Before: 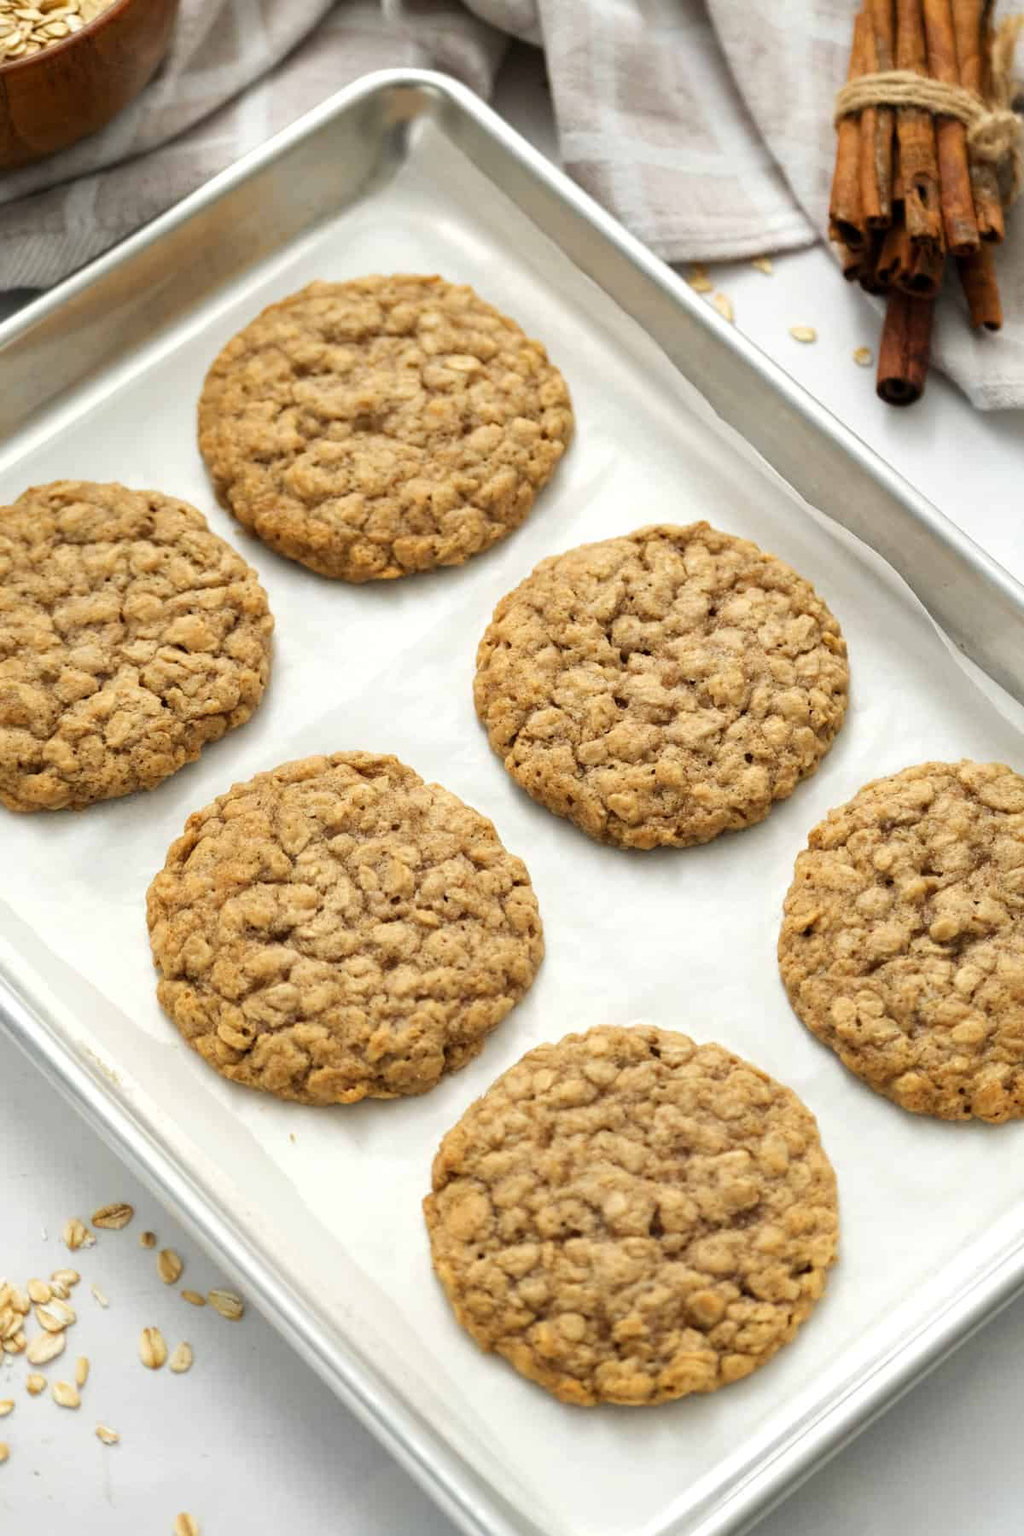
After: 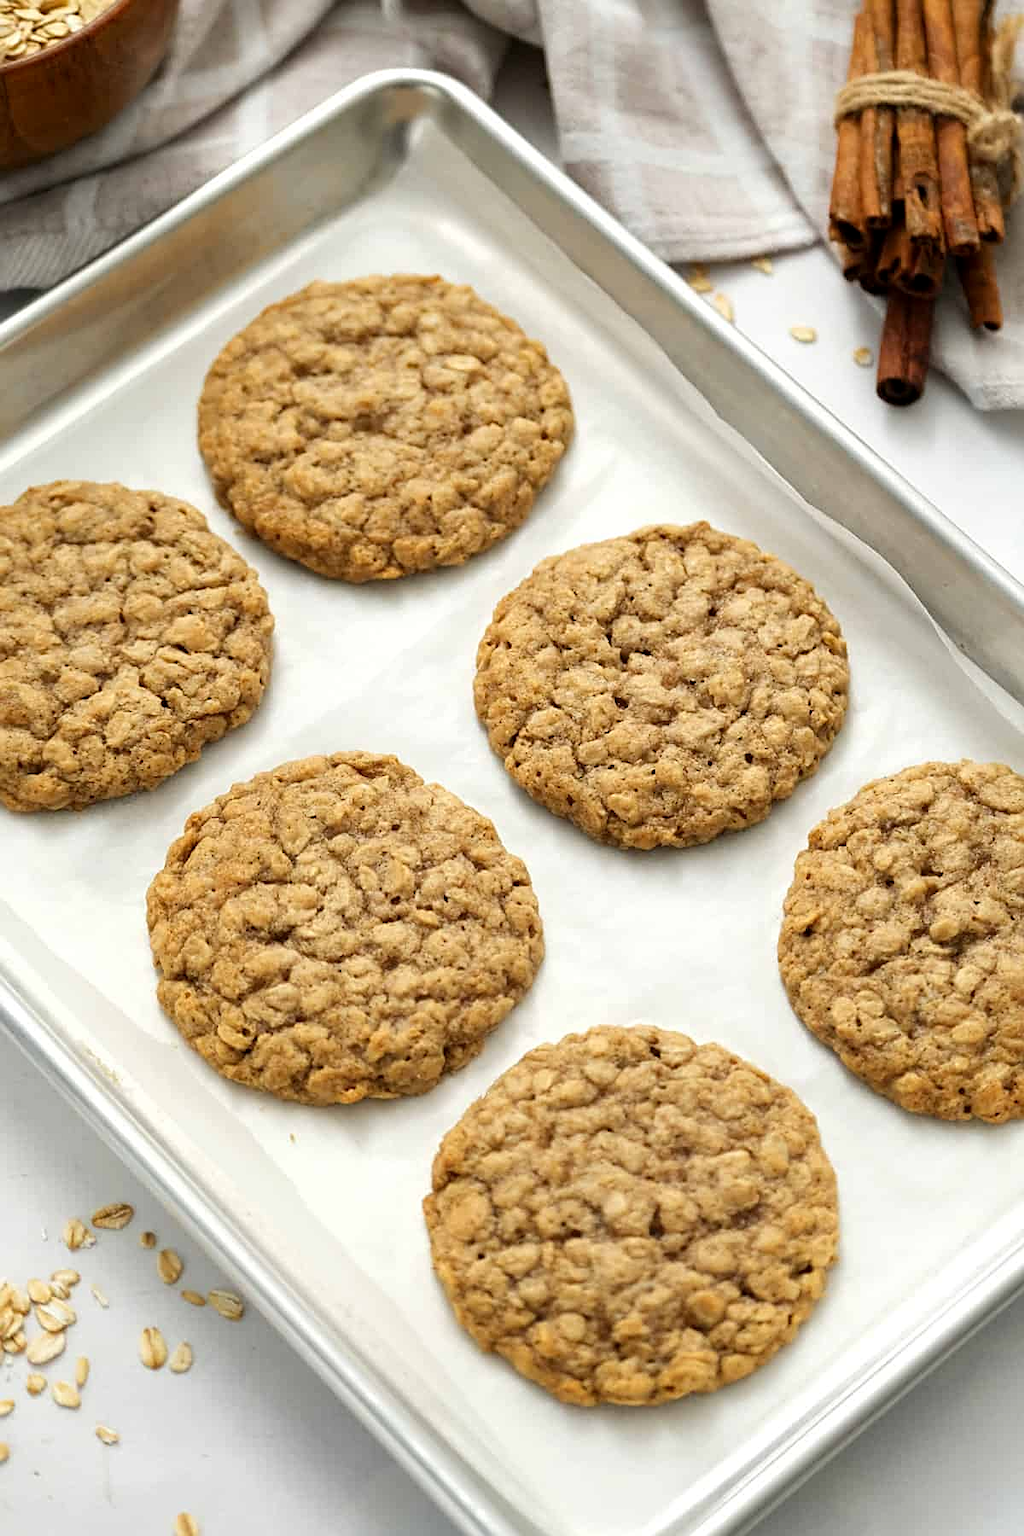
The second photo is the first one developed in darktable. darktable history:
sharpen: on, module defaults
color balance: mode lift, gamma, gain (sRGB), lift [0.97, 1, 1, 1], gamma [1.03, 1, 1, 1]
